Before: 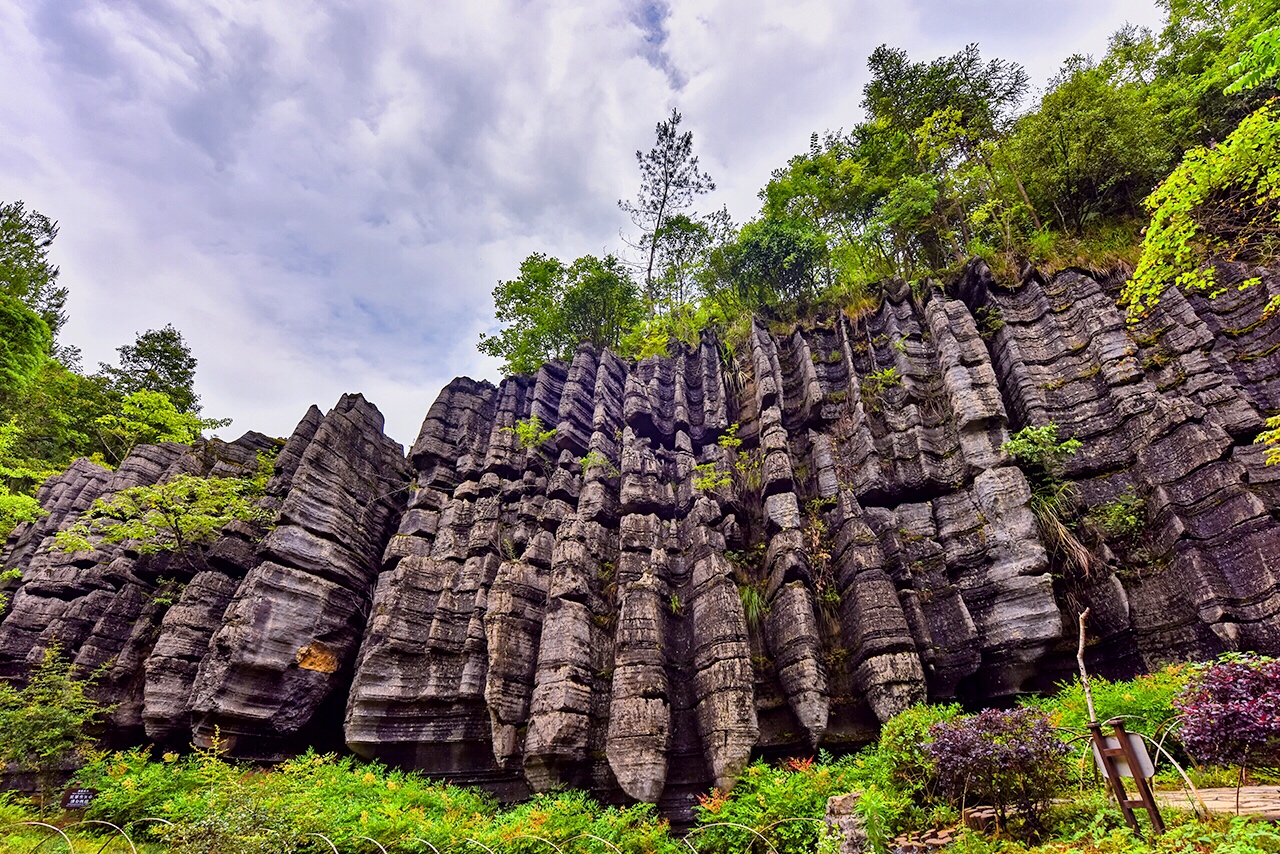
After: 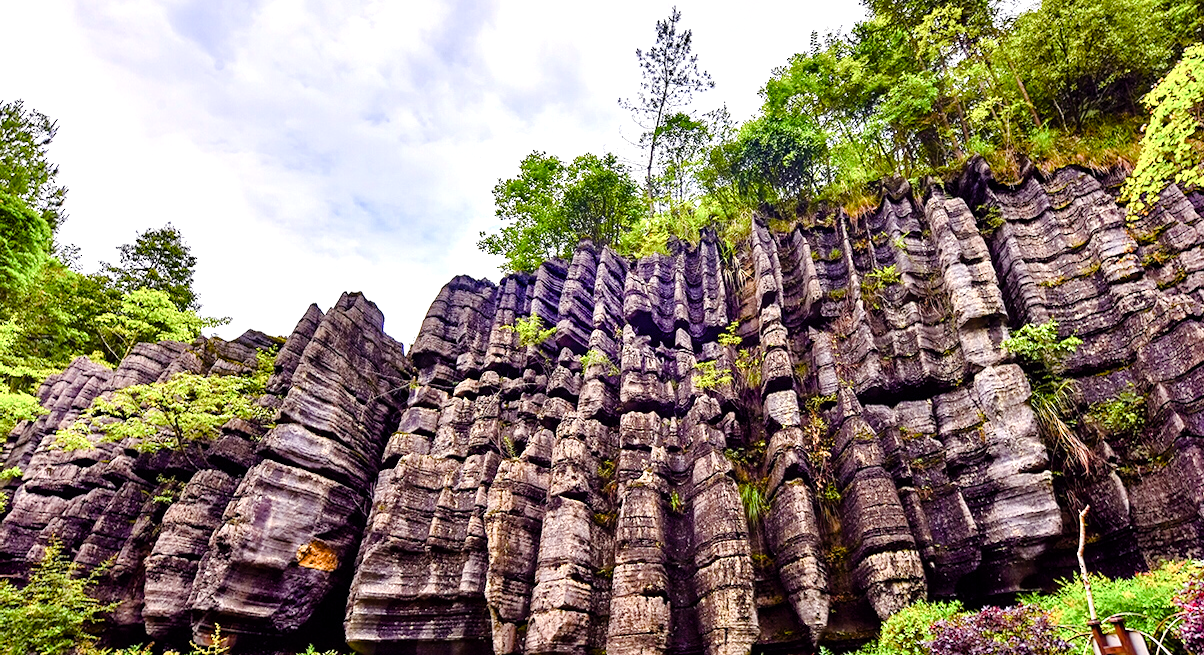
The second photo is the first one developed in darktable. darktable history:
crop and rotate: angle 0.049°, top 11.903%, right 5.784%, bottom 11.233%
color balance rgb: highlights gain › luminance 6.547%, highlights gain › chroma 1.307%, highlights gain › hue 92.44°, linear chroma grading › shadows 16.407%, perceptual saturation grading › global saturation 0.116%, perceptual saturation grading › highlights -33.645%, perceptual saturation grading › mid-tones 15.071%, perceptual saturation grading › shadows 47.888%
tone equalizer: -8 EV -0.776 EV, -7 EV -0.677 EV, -6 EV -0.63 EV, -5 EV -0.372 EV, -3 EV 0.39 EV, -2 EV 0.6 EV, -1 EV 0.688 EV, +0 EV 0.724 EV, mask exposure compensation -0.504 EV
contrast brightness saturation: contrast 0.072, brightness 0.075, saturation 0.181
